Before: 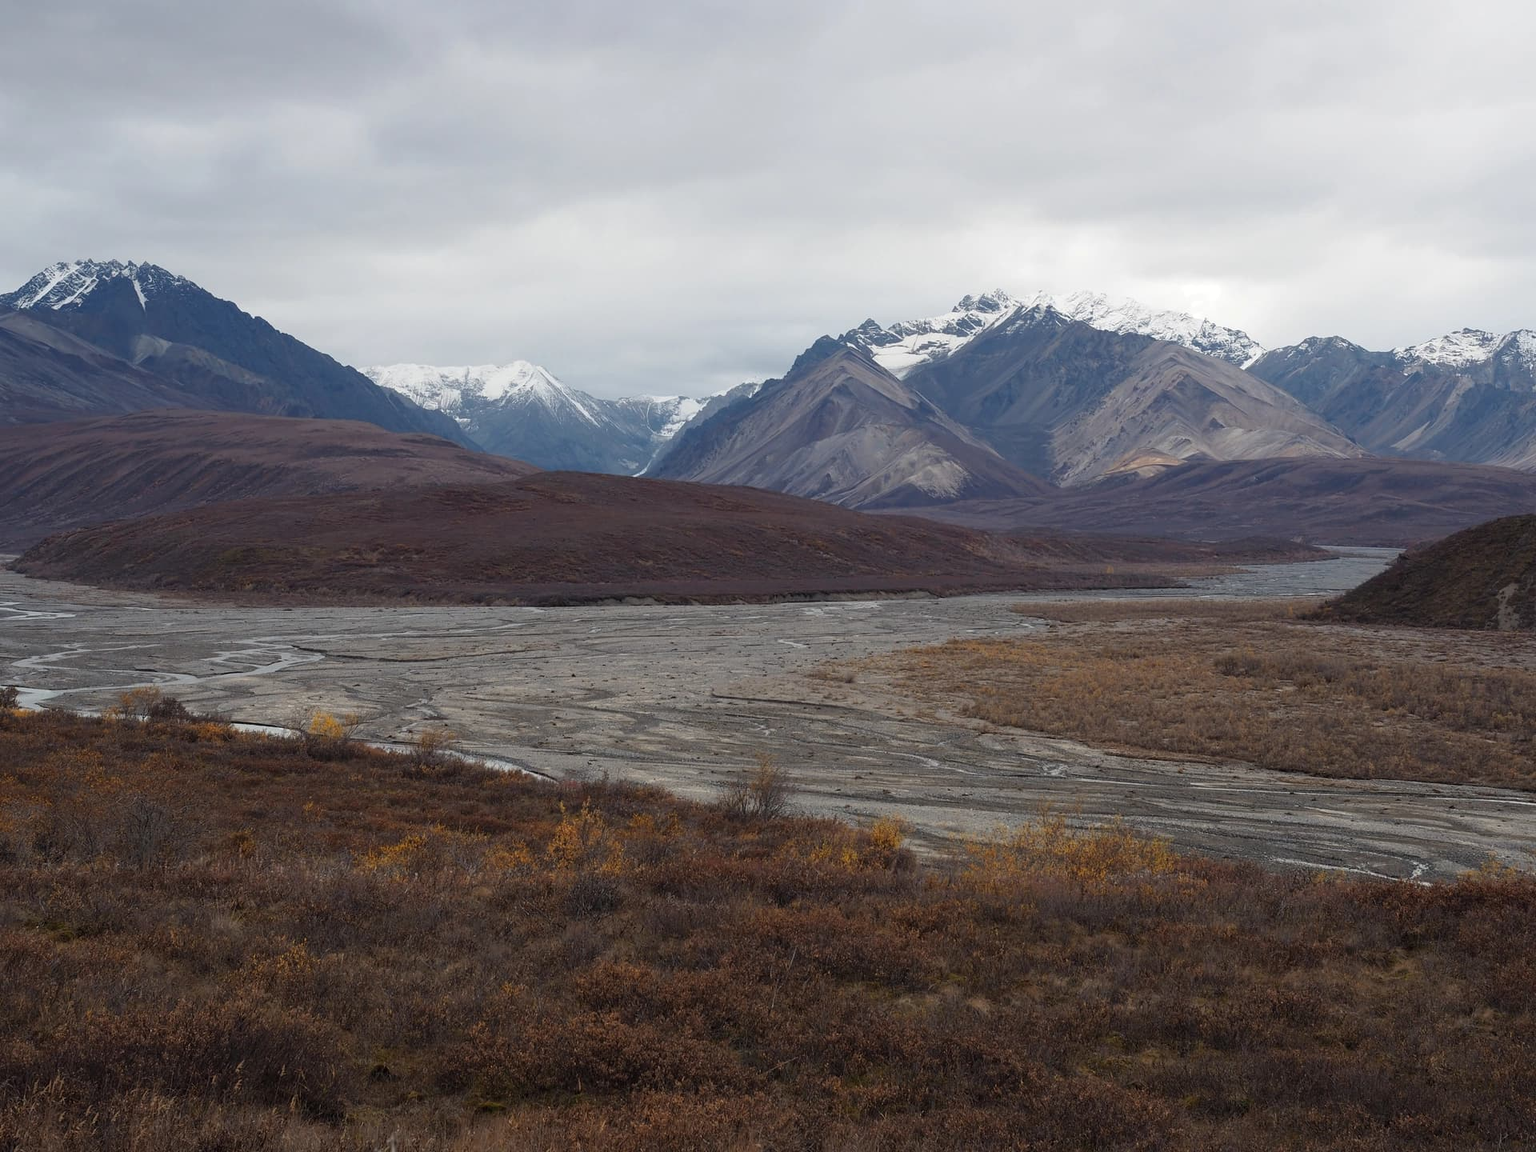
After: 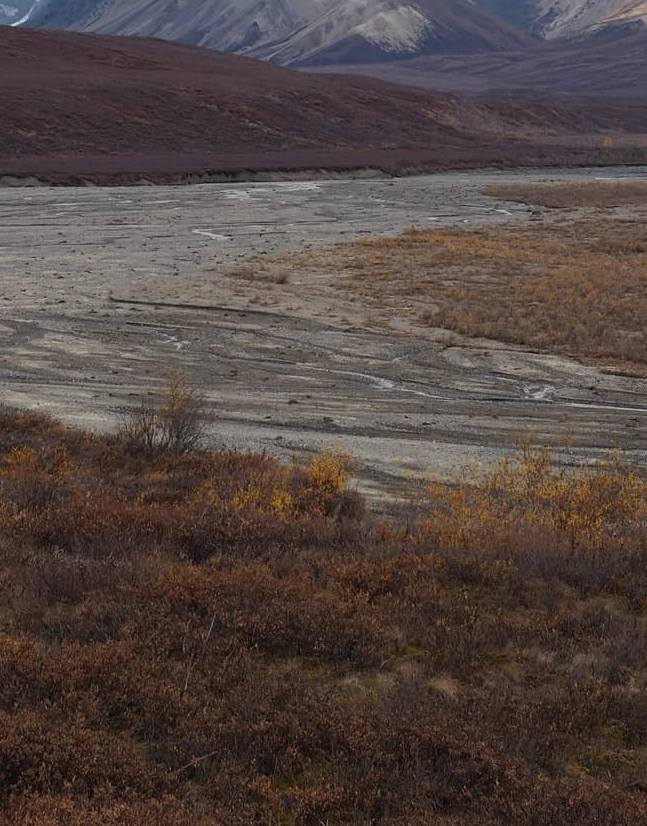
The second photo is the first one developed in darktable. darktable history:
contrast brightness saturation: contrast 0.071
crop: left 40.674%, top 39.648%, right 25.623%, bottom 2.976%
